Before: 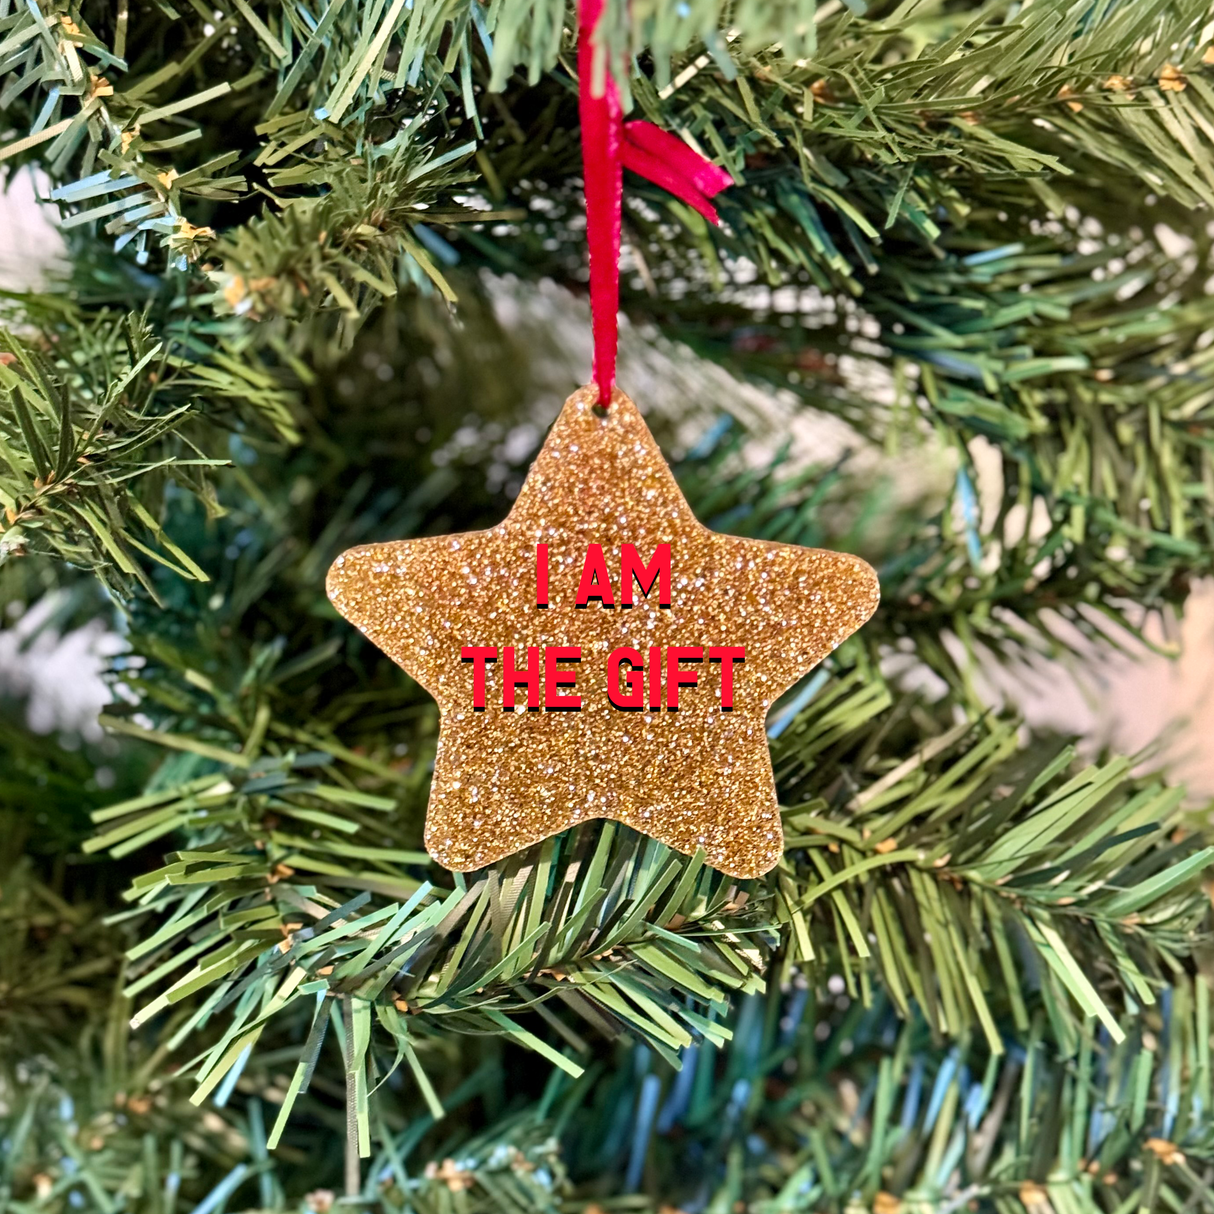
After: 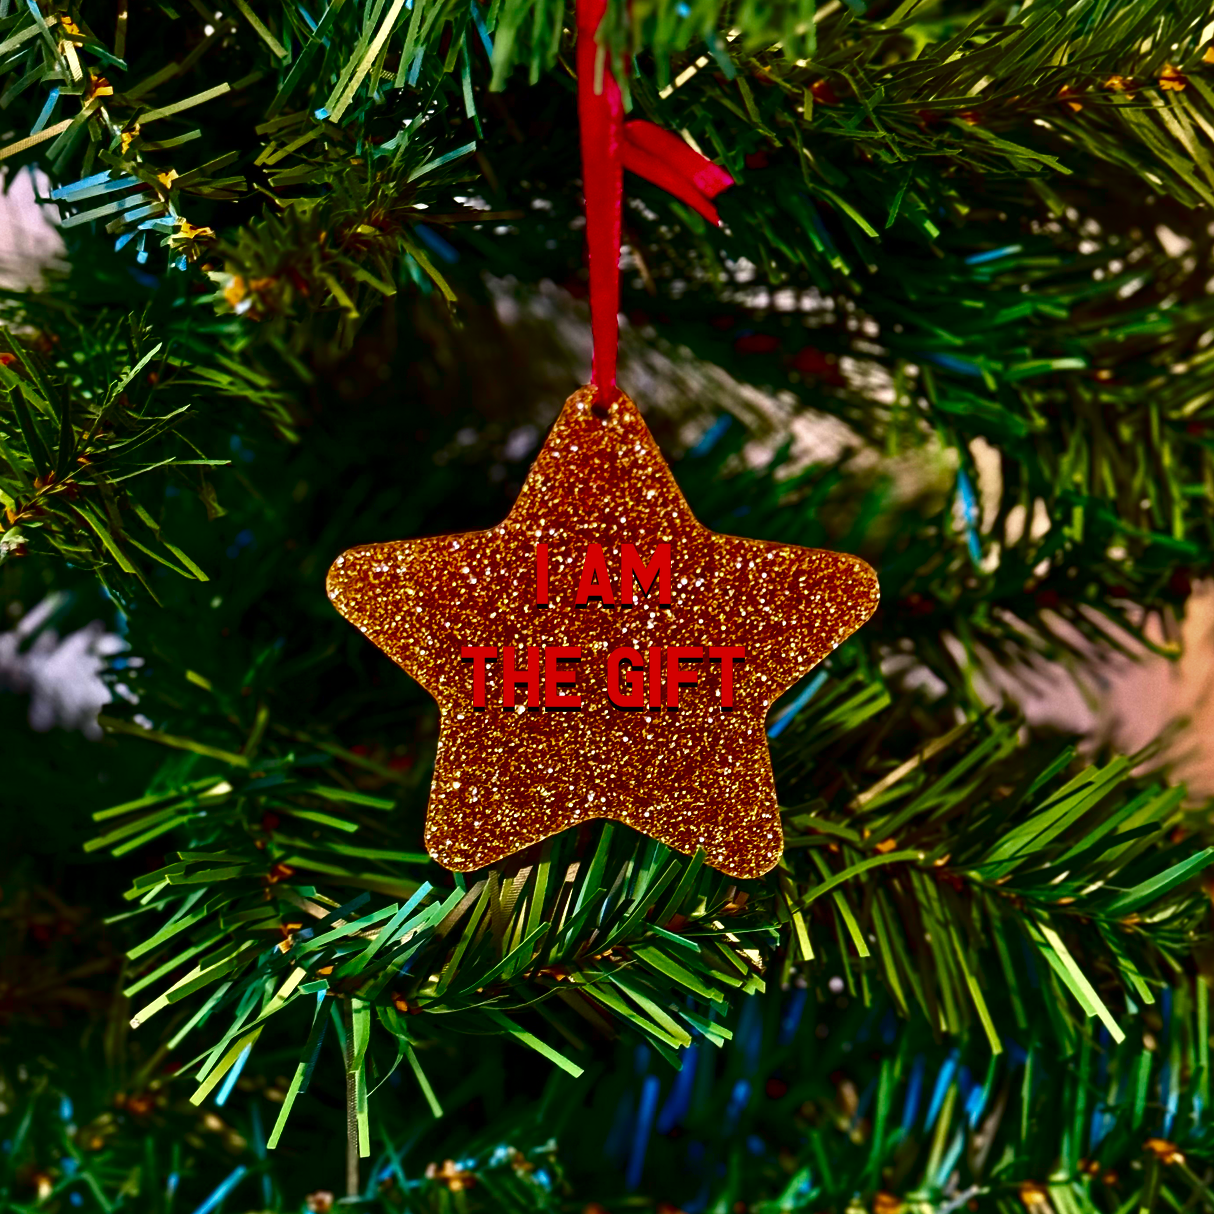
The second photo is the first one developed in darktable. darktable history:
tone equalizer: on, module defaults
color balance rgb: global vibrance 10%
contrast brightness saturation: brightness -1, saturation 1
